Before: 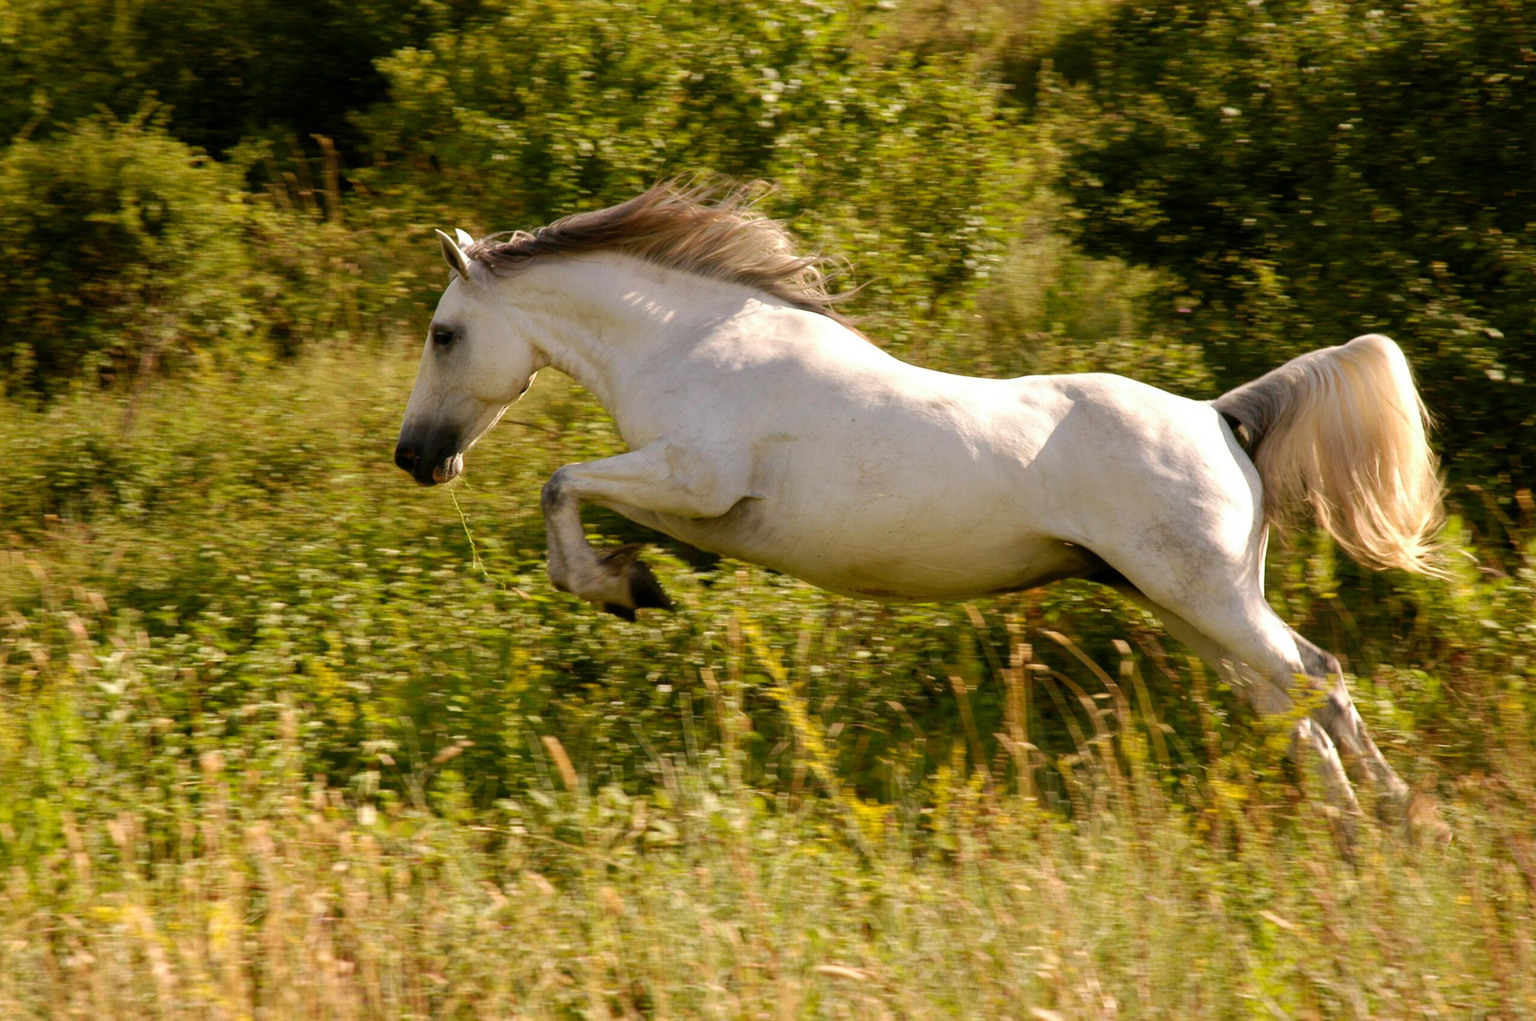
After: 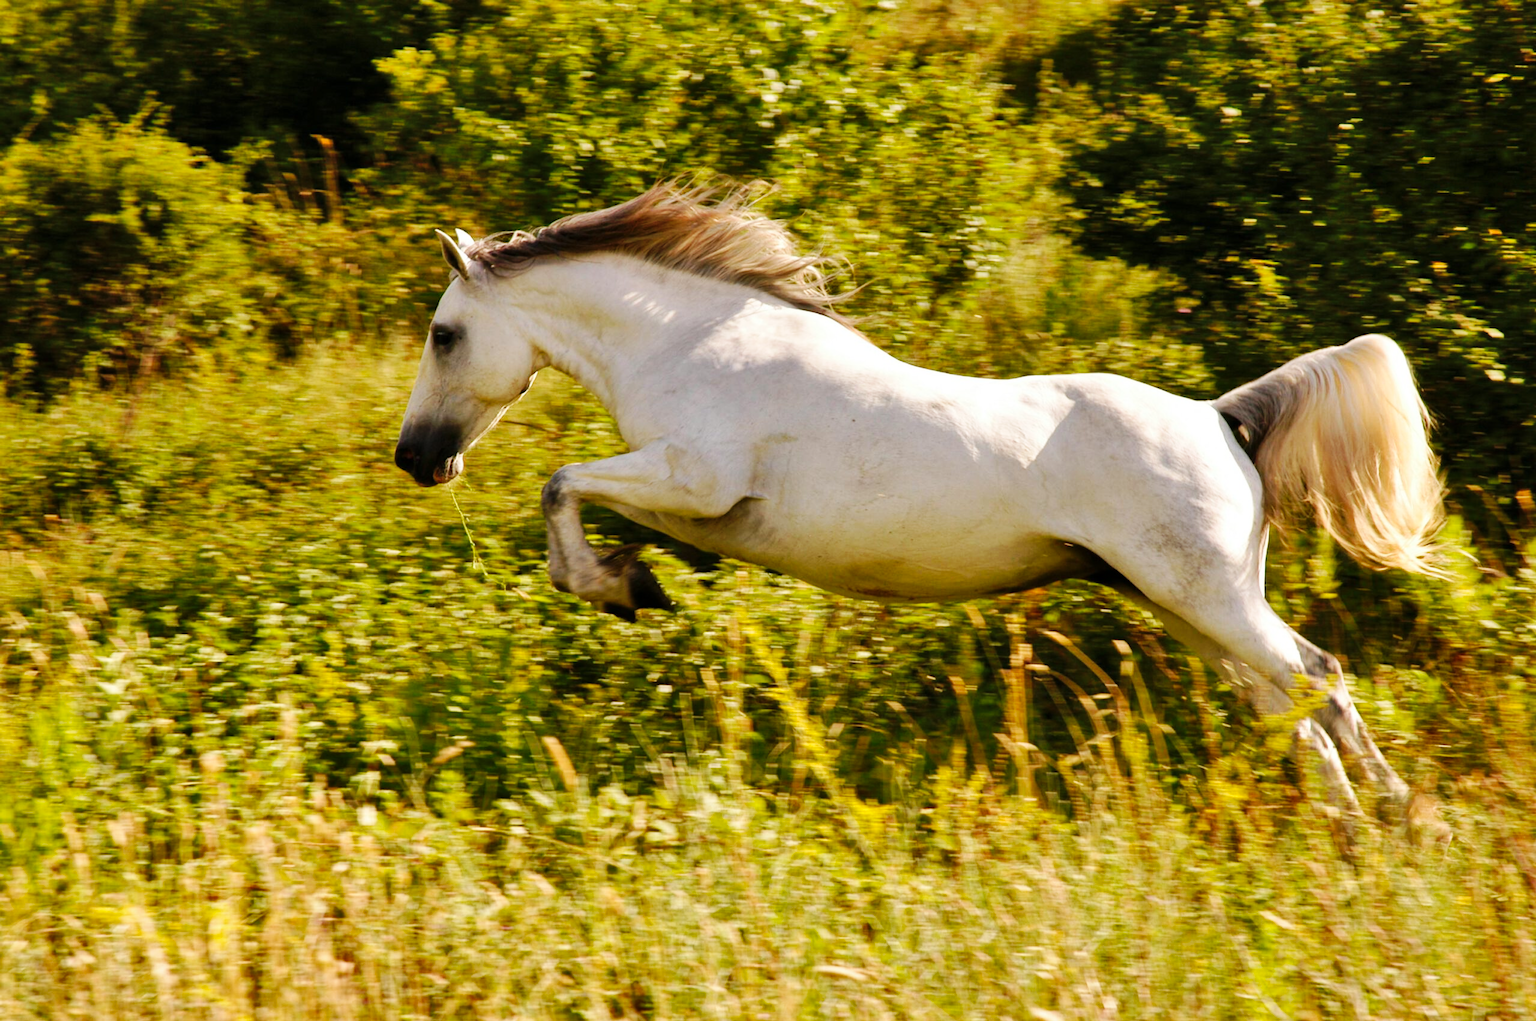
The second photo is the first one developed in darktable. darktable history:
shadows and highlights: soften with gaussian
base curve: curves: ch0 [(0, 0) (0.032, 0.025) (0.121, 0.166) (0.206, 0.329) (0.605, 0.79) (1, 1)], preserve colors none
